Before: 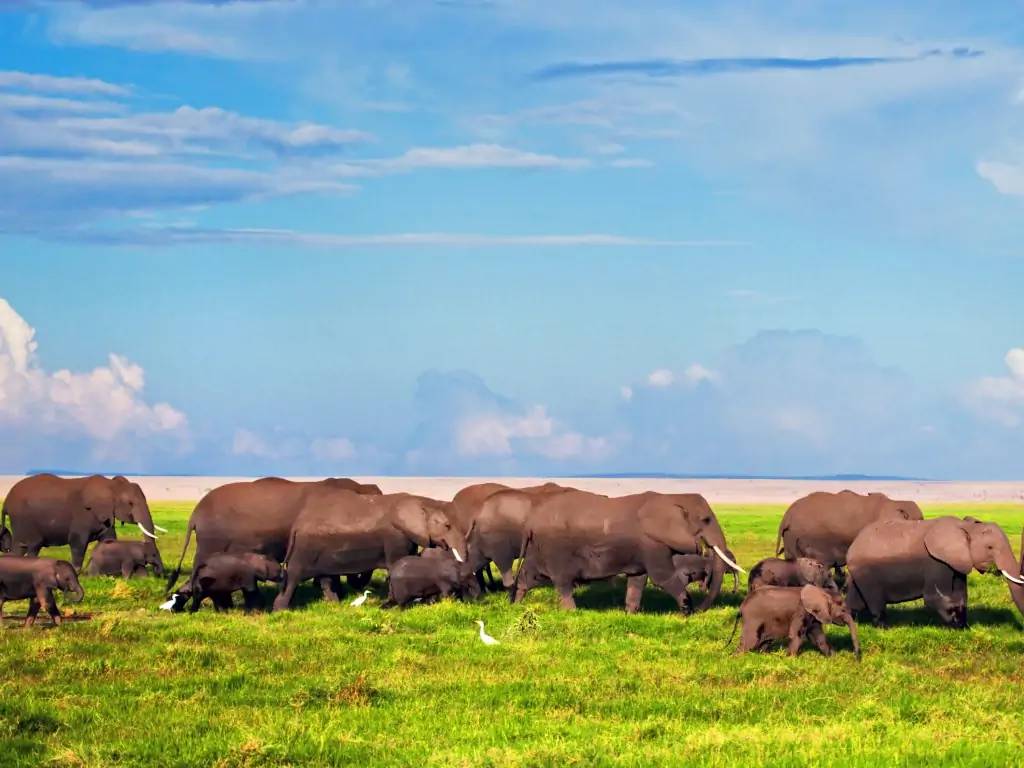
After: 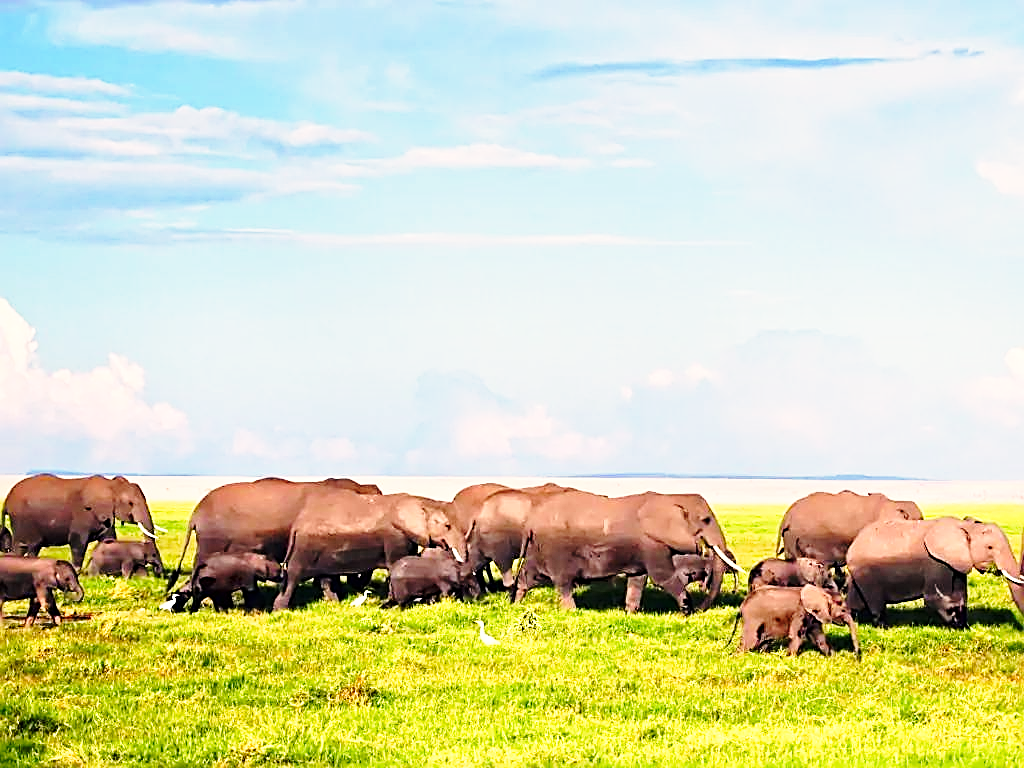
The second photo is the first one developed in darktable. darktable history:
contrast brightness saturation: contrast 0.051
sharpen: amount 0.906
color correction: highlights a* 3.54, highlights b* 5.08
base curve: curves: ch0 [(0, 0) (0.028, 0.03) (0.121, 0.232) (0.46, 0.748) (0.859, 0.968) (1, 1)], preserve colors none
tone equalizer: -8 EV -0.45 EV, -7 EV -0.411 EV, -6 EV -0.331 EV, -5 EV -0.197 EV, -3 EV 0.192 EV, -2 EV 0.352 EV, -1 EV 0.405 EV, +0 EV 0.389 EV
